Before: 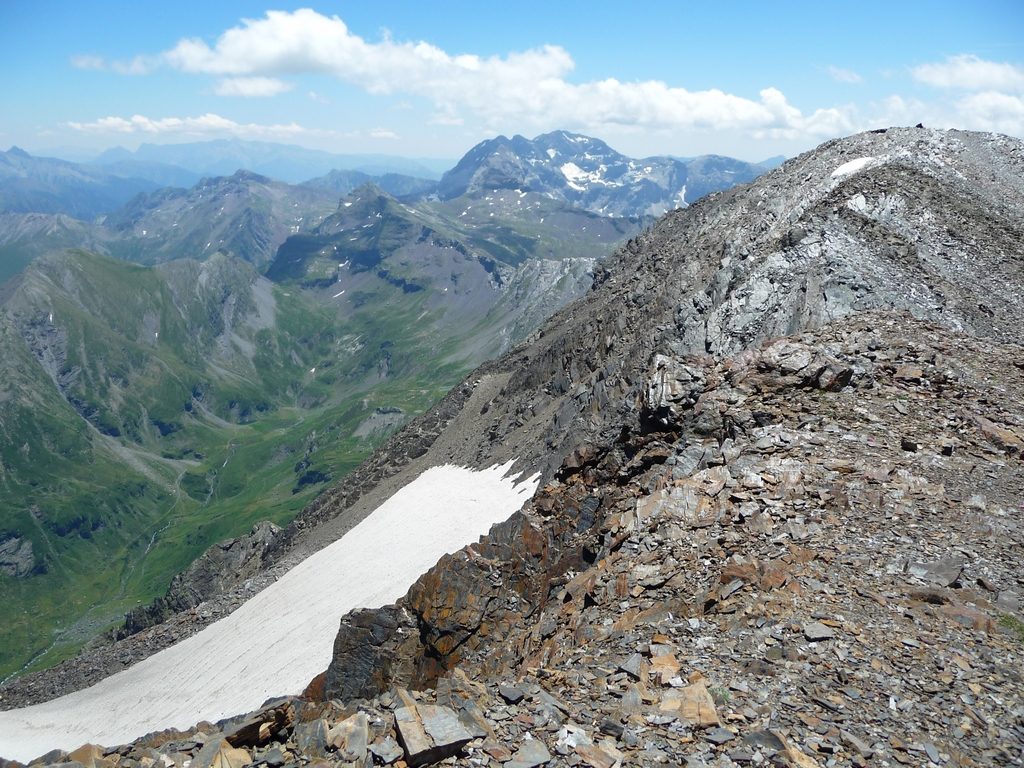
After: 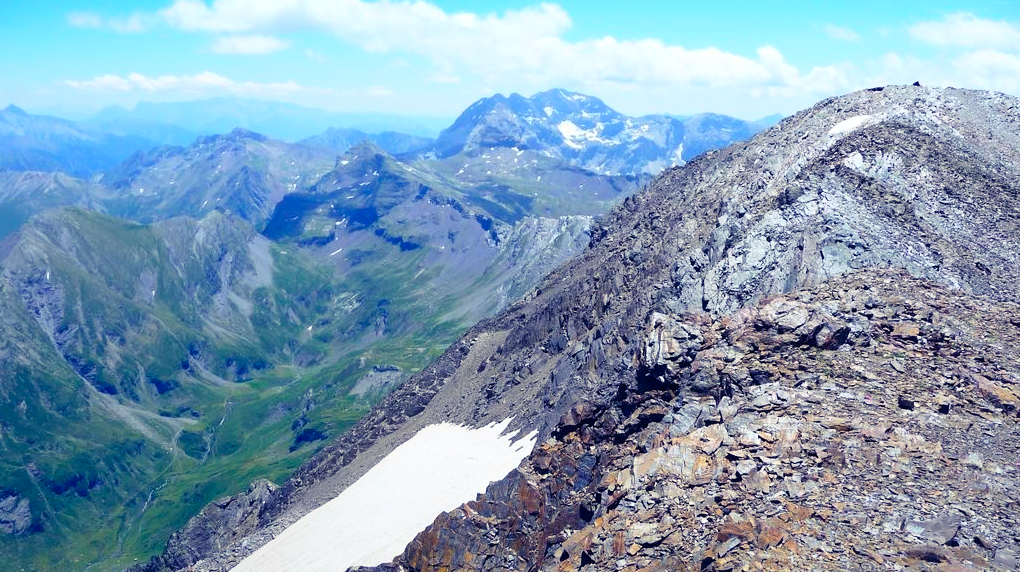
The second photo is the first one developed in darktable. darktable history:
color balance rgb: shadows lift › luminance -28.942%, shadows lift › chroma 15.225%, shadows lift › hue 270.84°, global offset › chroma 0.128%, global offset › hue 253.29°, perceptual saturation grading › global saturation 25.657%, global vibrance 20%
contrast brightness saturation: contrast 0.199, brightness 0.154, saturation 0.142
crop: left 0.377%, top 5.546%, bottom 19.89%
